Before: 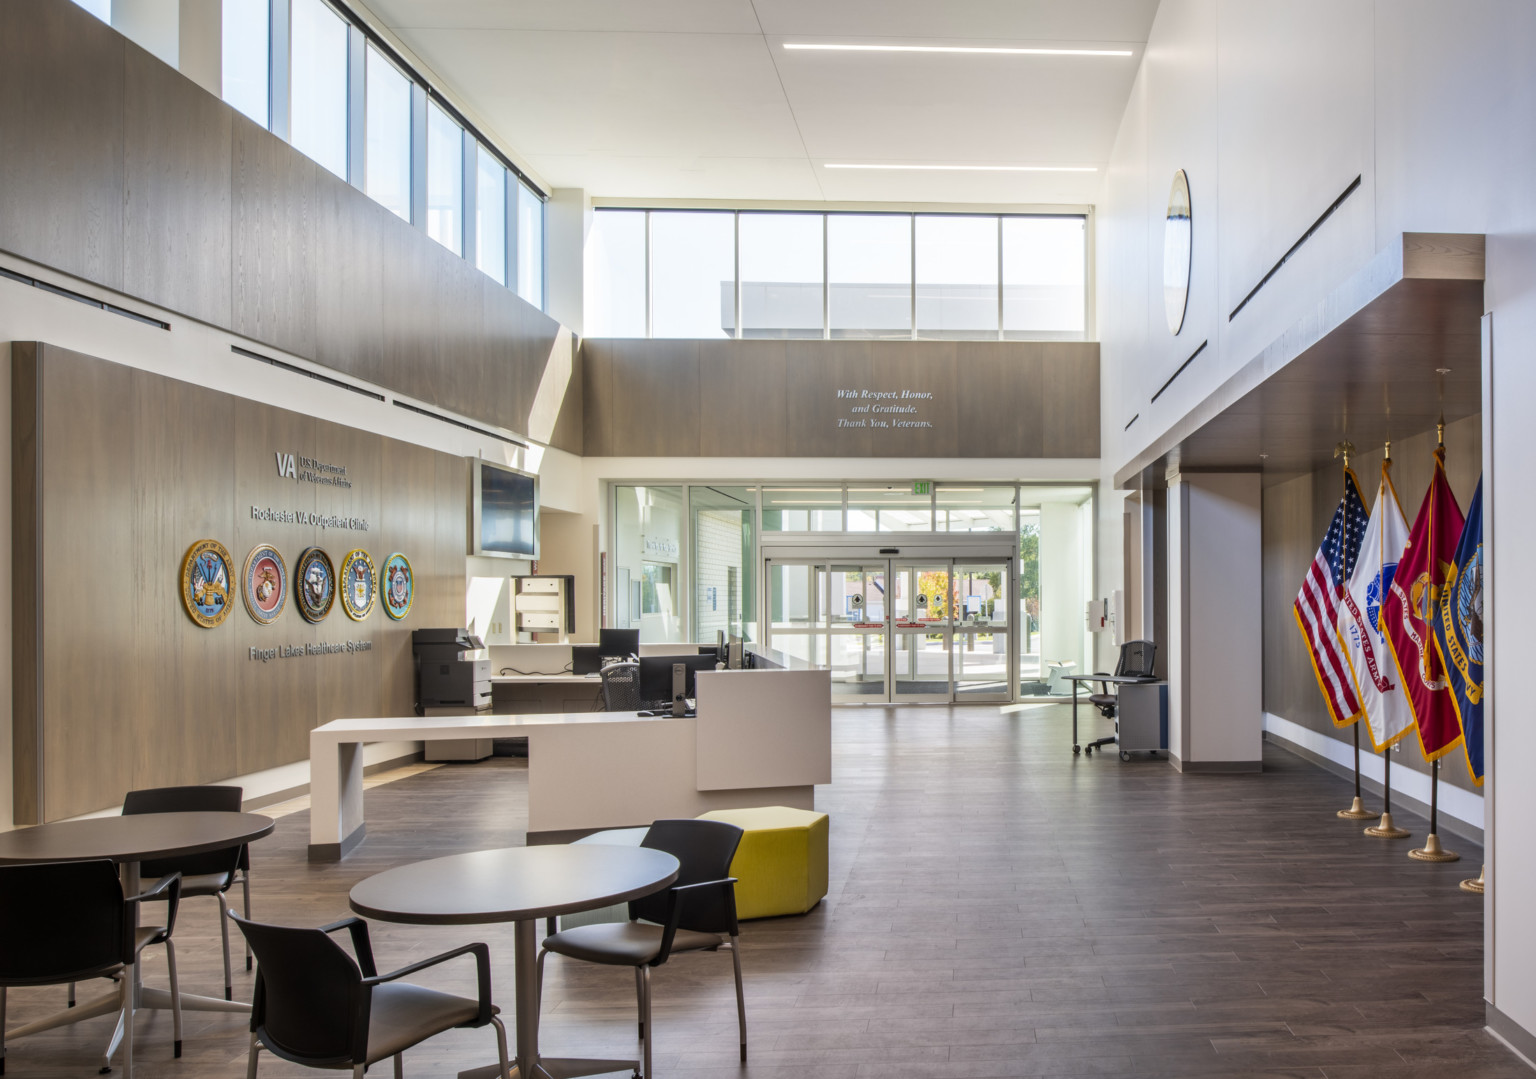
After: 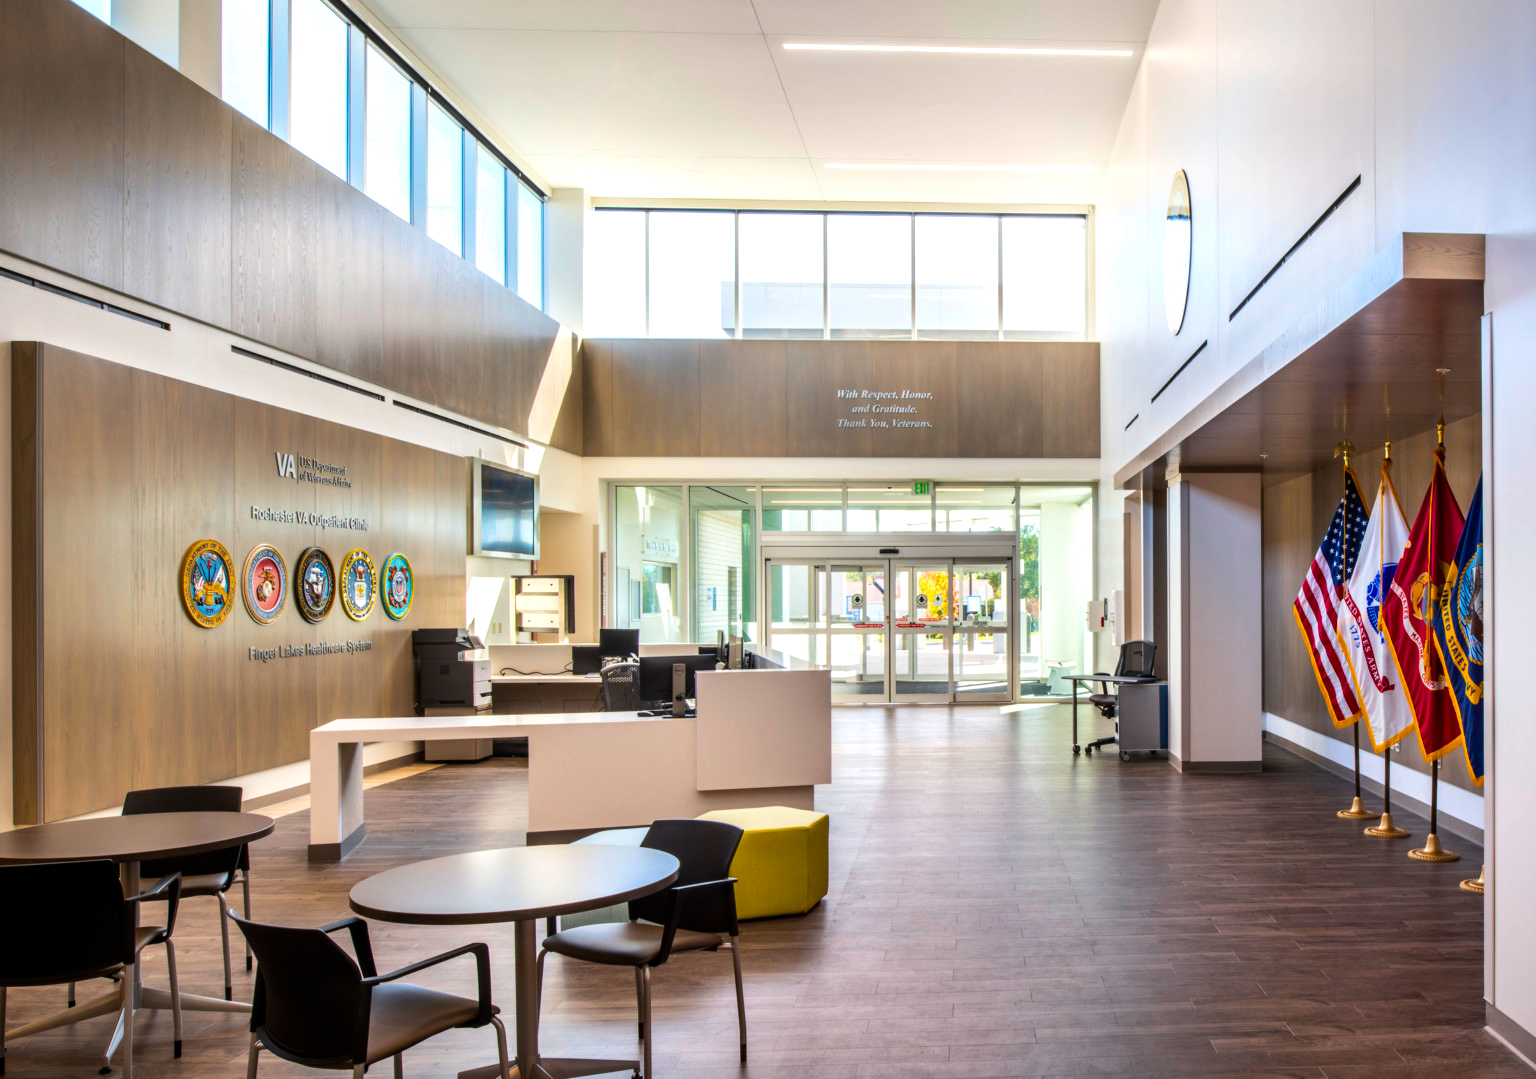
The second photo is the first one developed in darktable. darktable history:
tone equalizer: -8 EV -0.417 EV, -7 EV -0.389 EV, -6 EV -0.333 EV, -5 EV -0.222 EV, -3 EV 0.222 EV, -2 EV 0.333 EV, -1 EV 0.389 EV, +0 EV 0.417 EV, edges refinement/feathering 500, mask exposure compensation -1.57 EV, preserve details no
color balance rgb: perceptual saturation grading › global saturation 30%, global vibrance 20%
